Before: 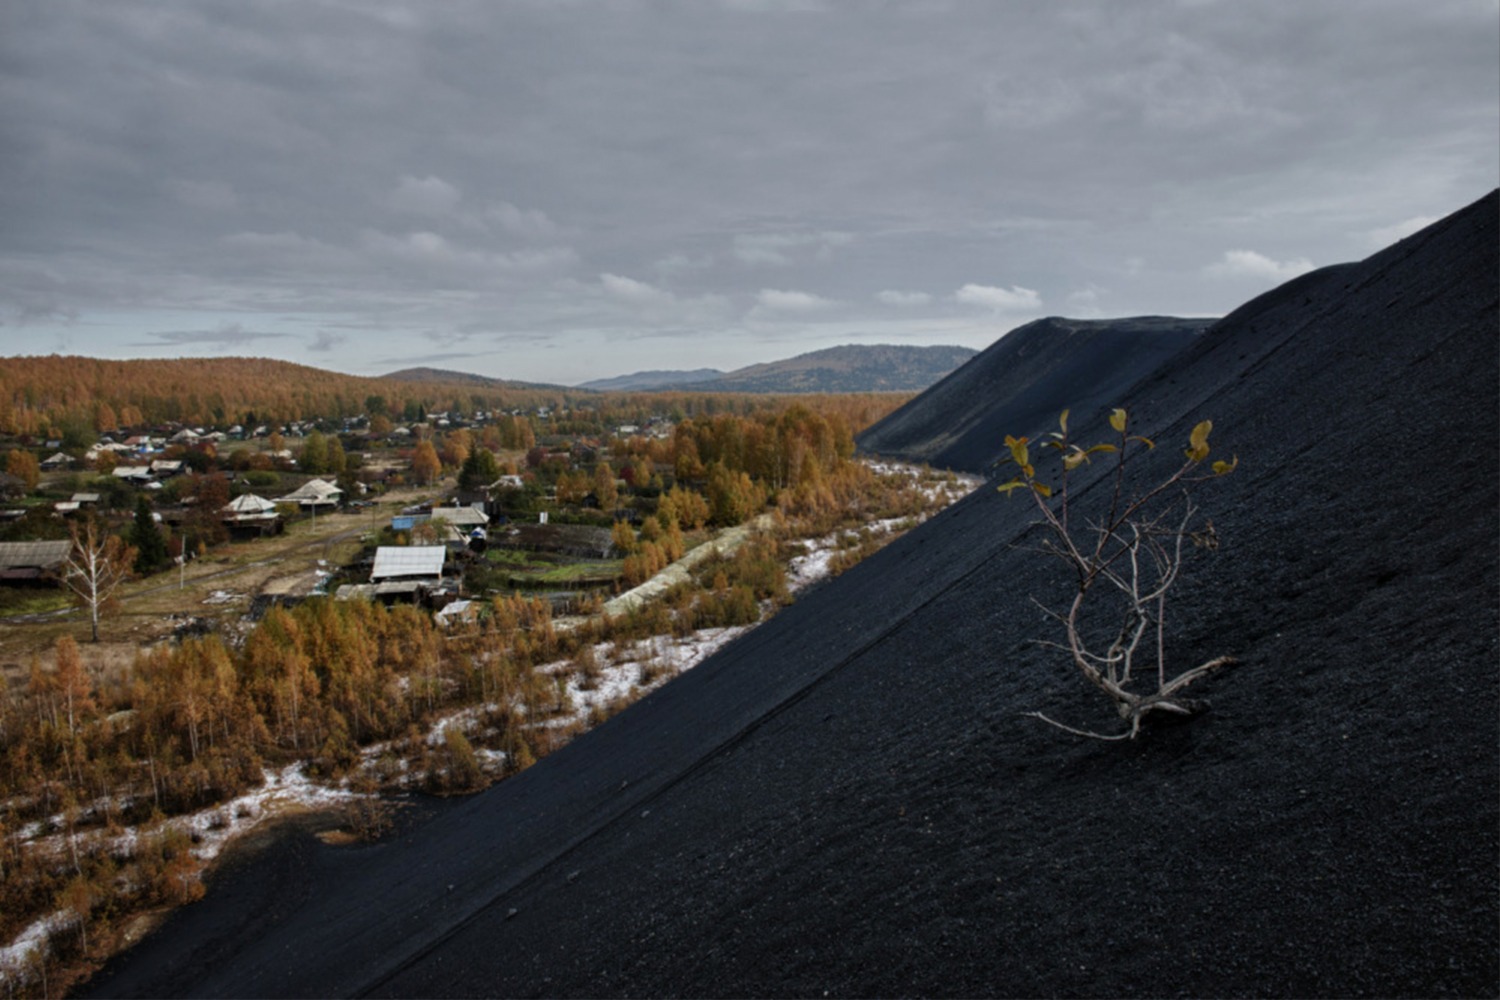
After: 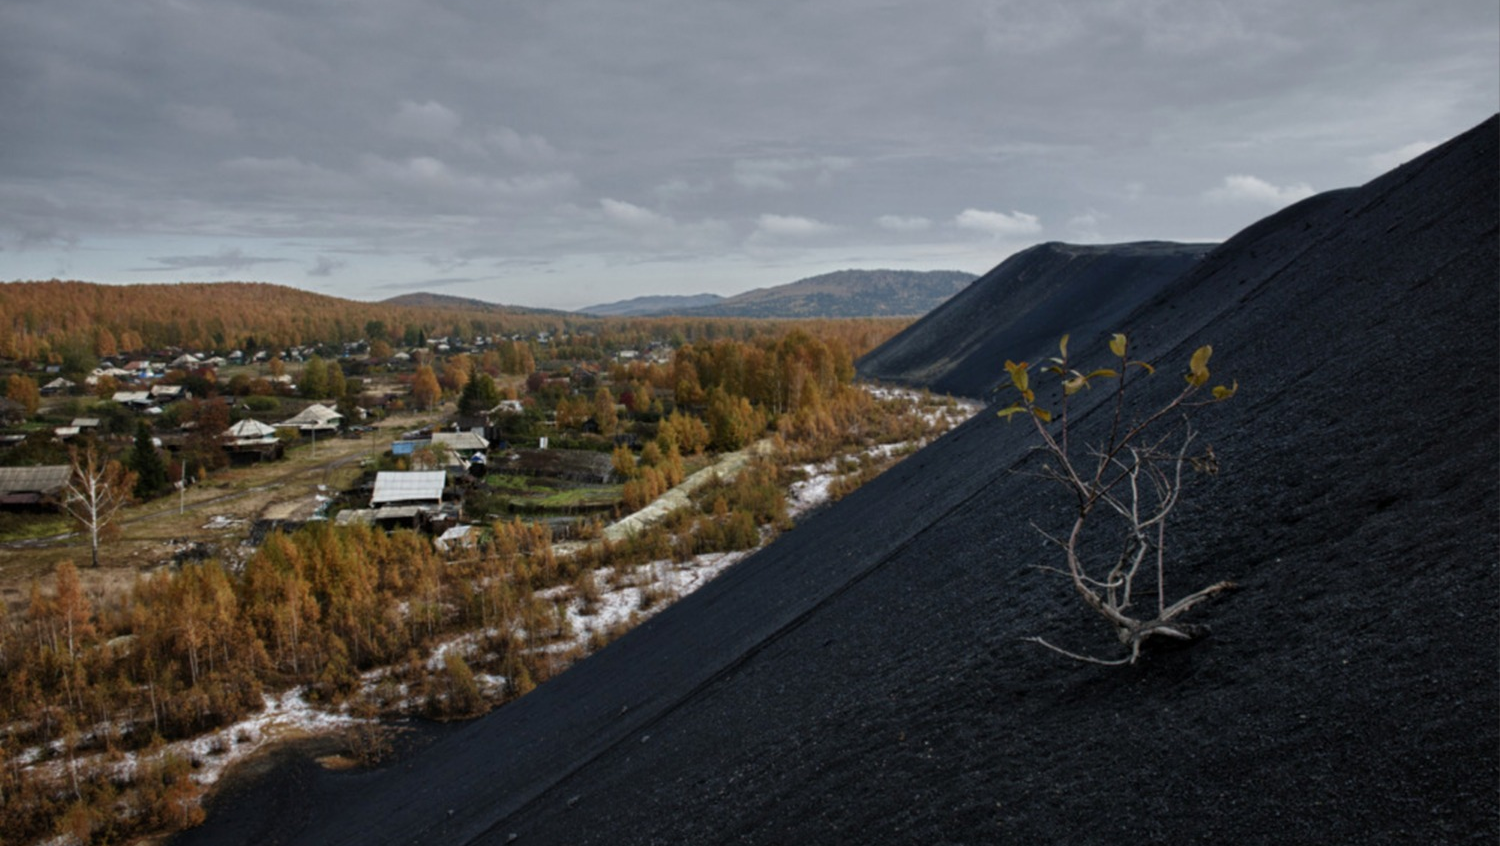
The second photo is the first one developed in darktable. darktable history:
crop: top 7.567%, bottom 7.801%
